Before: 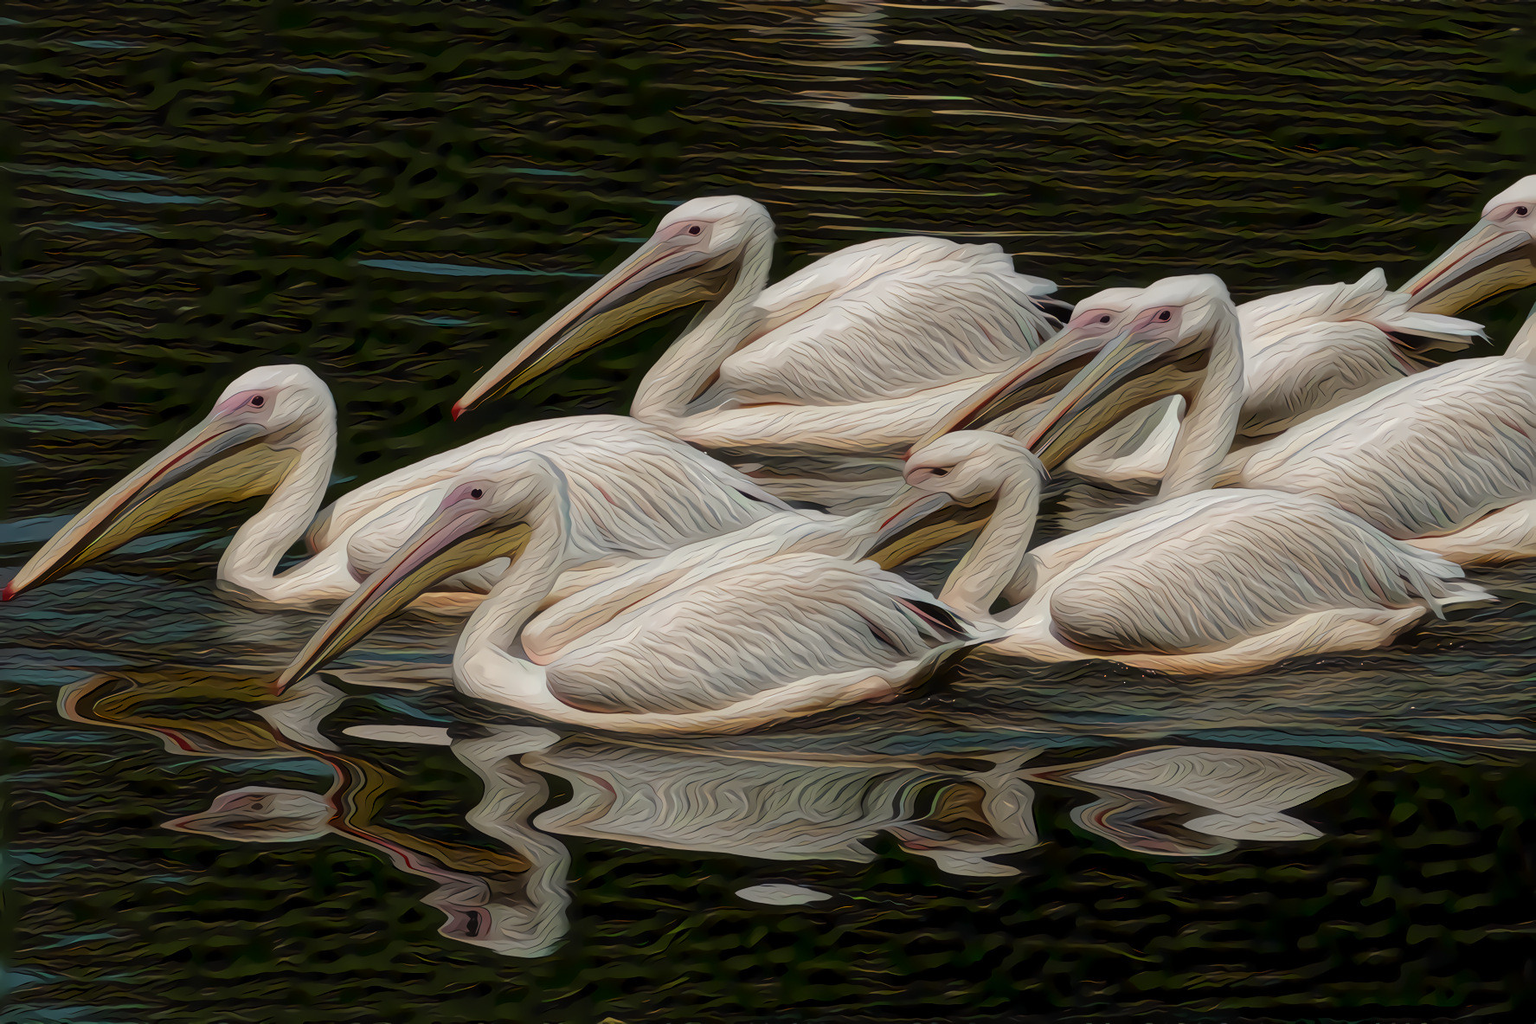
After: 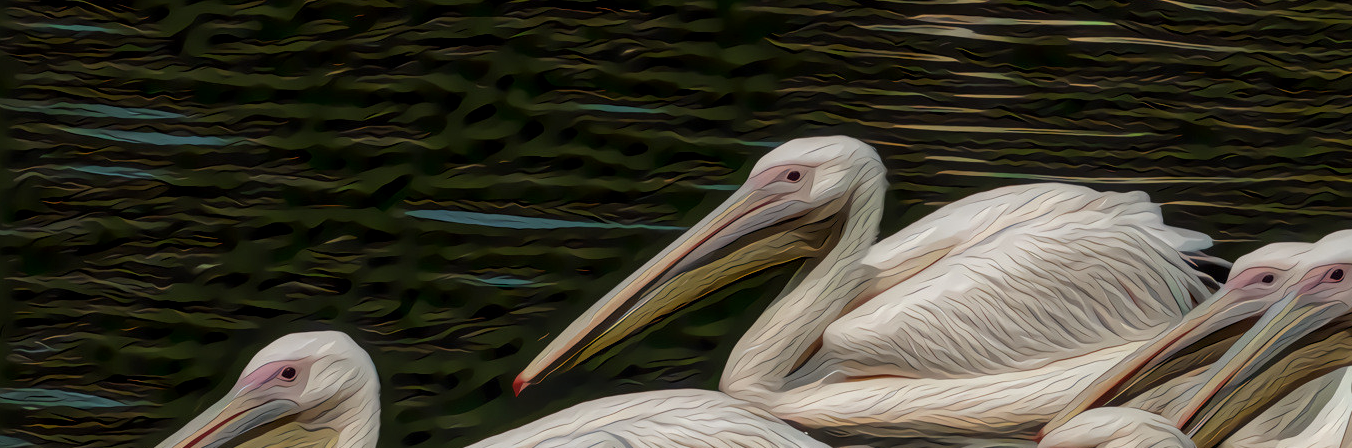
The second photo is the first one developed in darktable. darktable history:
crop: left 0.541%, top 7.64%, right 23.261%, bottom 54.467%
local contrast: on, module defaults
